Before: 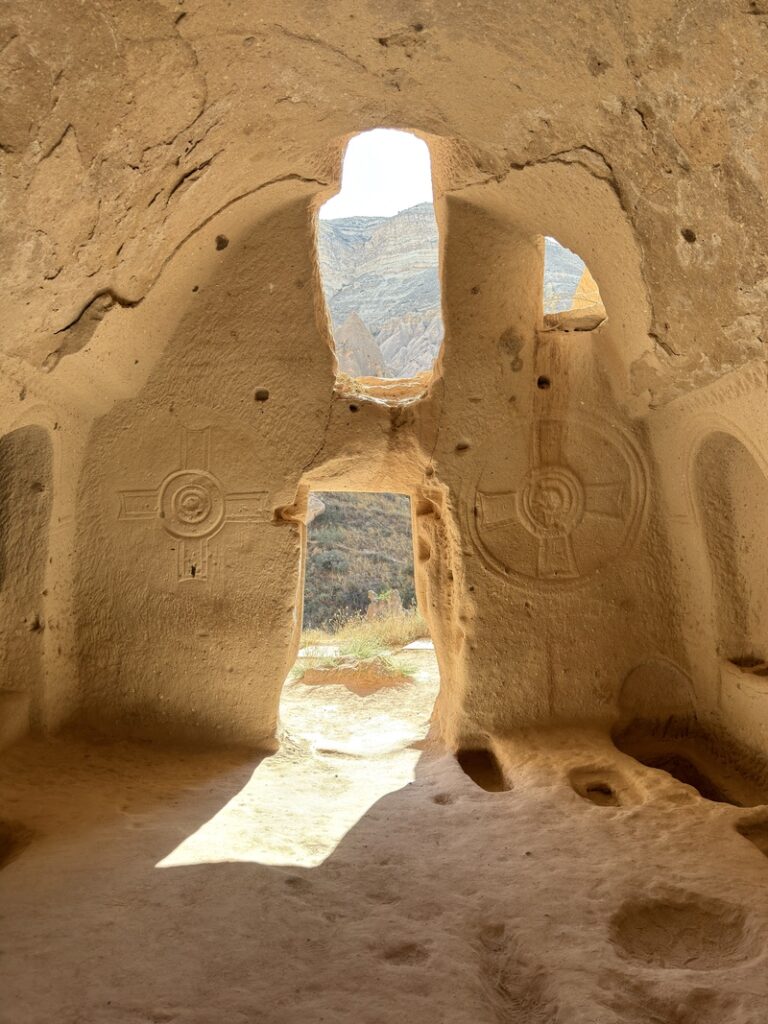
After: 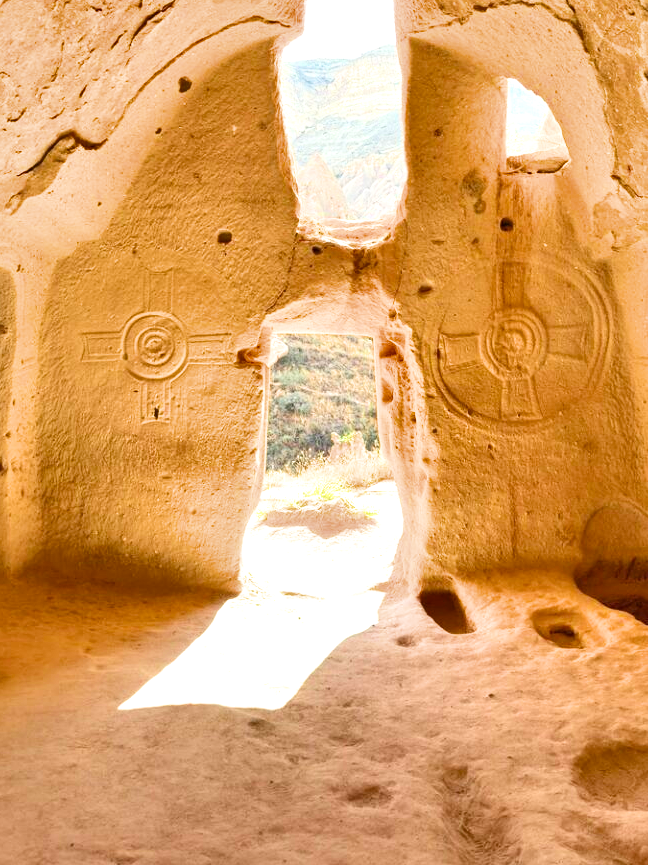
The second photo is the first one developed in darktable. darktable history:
filmic rgb: black relative exposure -7.65 EV, white relative exposure 4.56 EV, hardness 3.61, color science v6 (2022)
shadows and highlights: shadows 5, soften with gaussian
local contrast: mode bilateral grid, contrast 20, coarseness 50, detail 140%, midtone range 0.2
crop and rotate: left 4.842%, top 15.51%, right 10.668%
color balance rgb: on, module defaults
fill light: on, module defaults
exposure: black level correction 0, exposure 2.088 EV, compensate exposure bias true, compensate highlight preservation false
